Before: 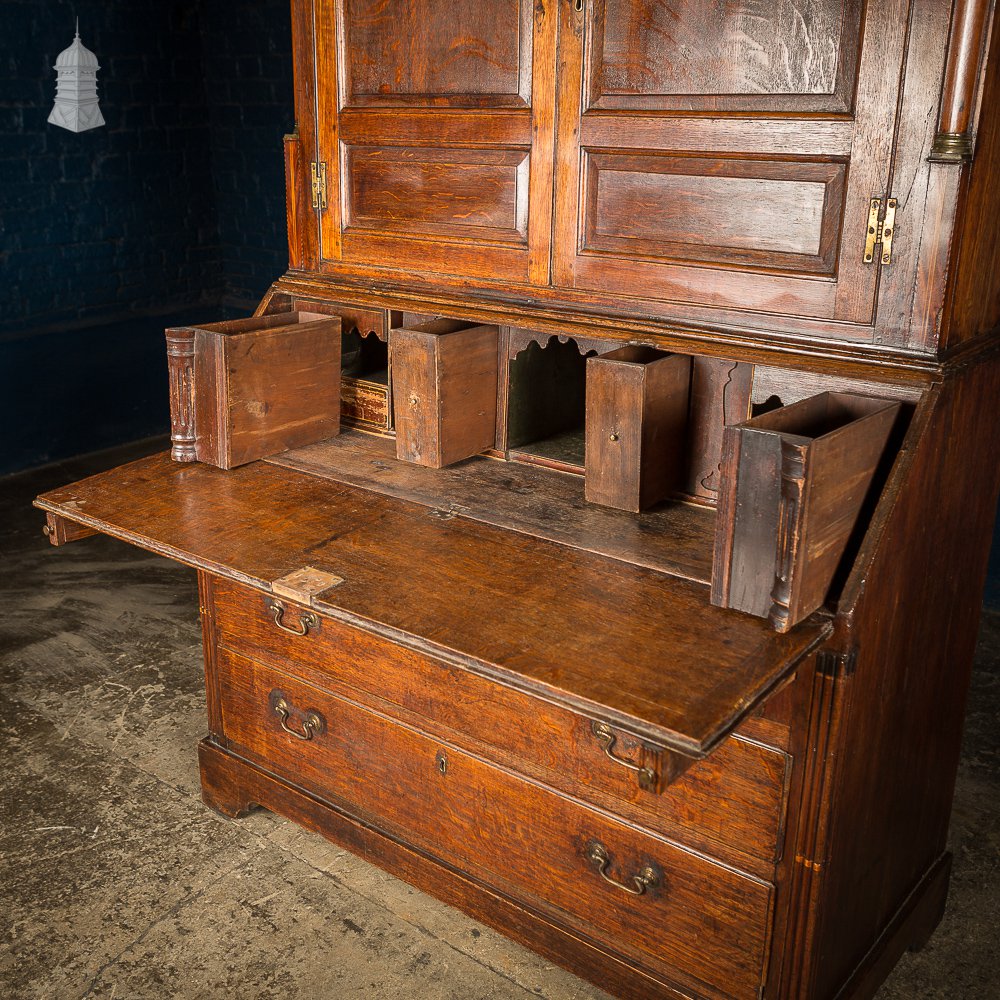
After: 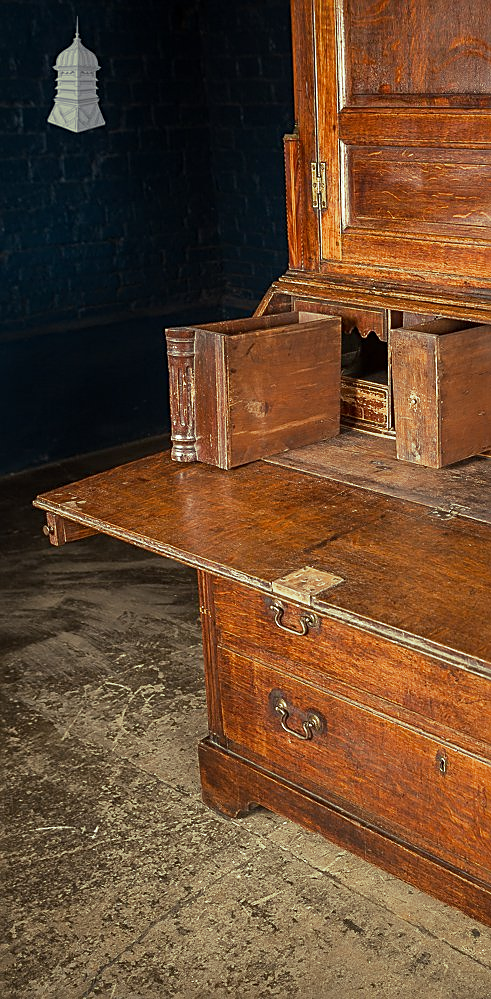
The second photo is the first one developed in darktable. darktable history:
split-toning: shadows › hue 290.82°, shadows › saturation 0.34, highlights › saturation 0.38, balance 0, compress 50%
crop and rotate: left 0%, top 0%, right 50.845%
sharpen: on, module defaults
